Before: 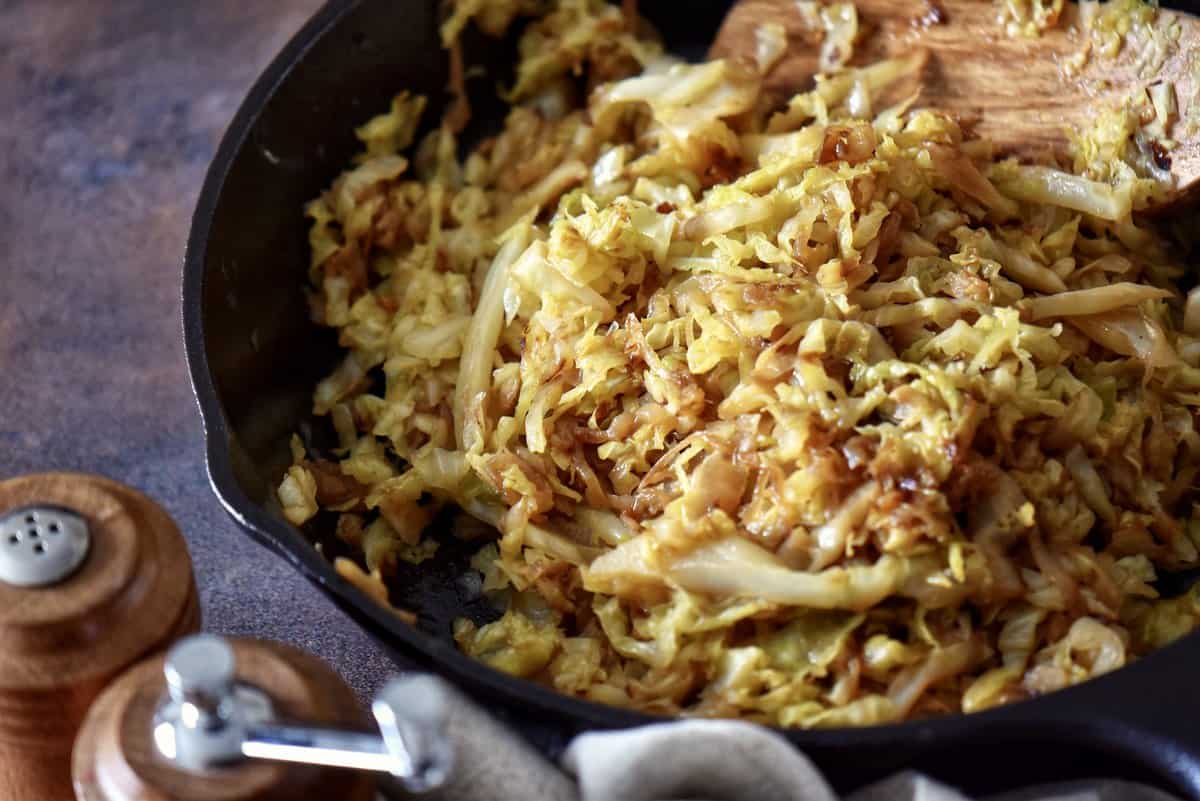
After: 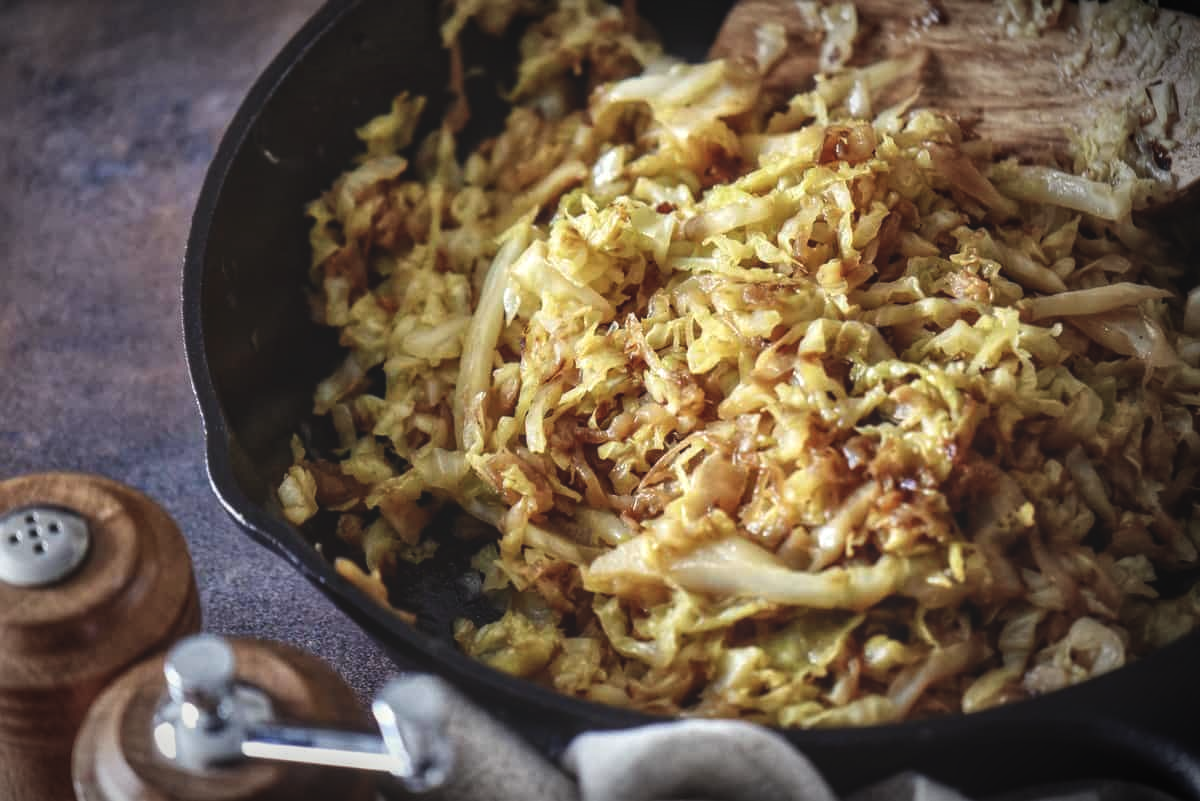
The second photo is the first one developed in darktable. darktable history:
local contrast: detail 130%
exposure: black level correction -0.015, exposure -0.133 EV, compensate highlight preservation false
vignetting: fall-off start 81.61%, fall-off radius 61.67%, brightness -0.827, center (-0.148, 0.013), automatic ratio true, width/height ratio 1.42
